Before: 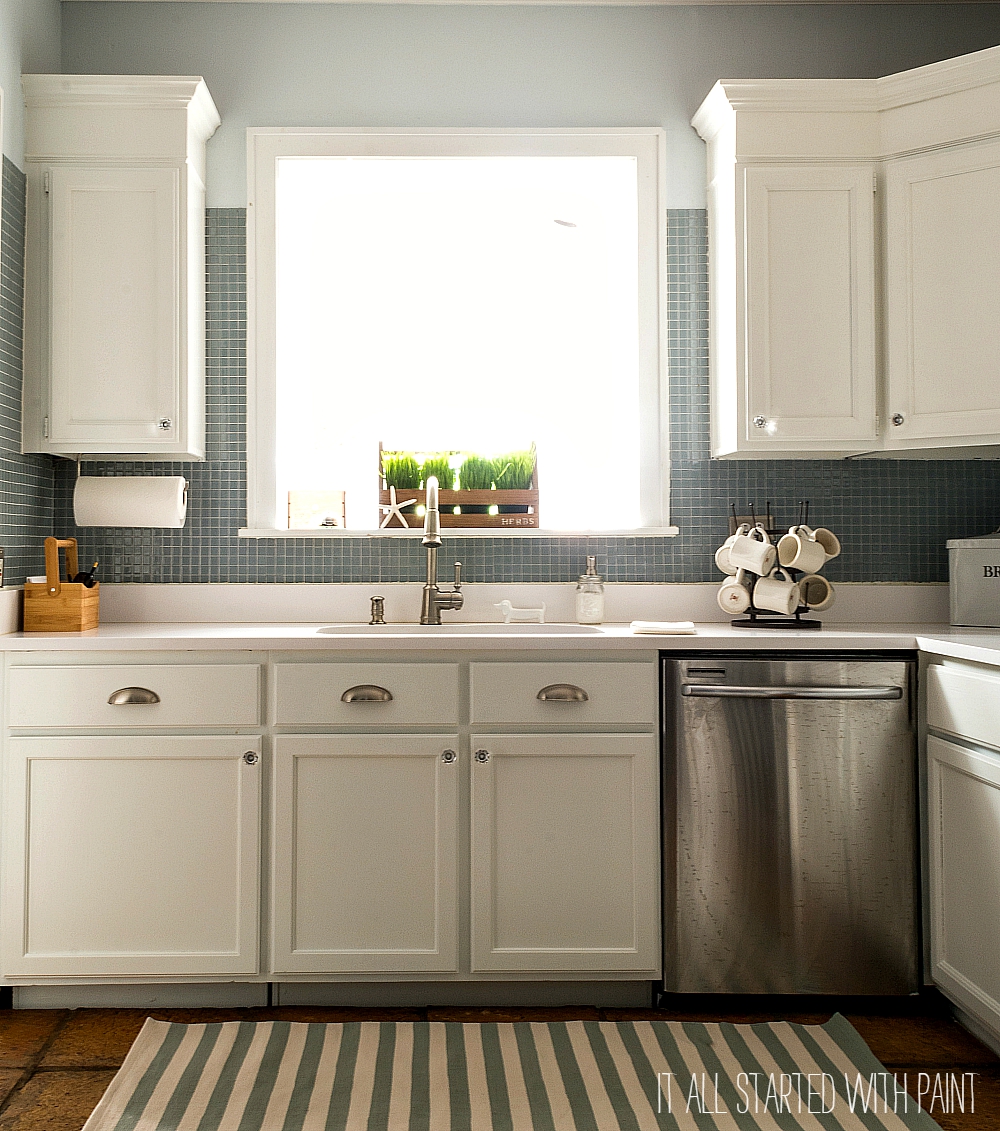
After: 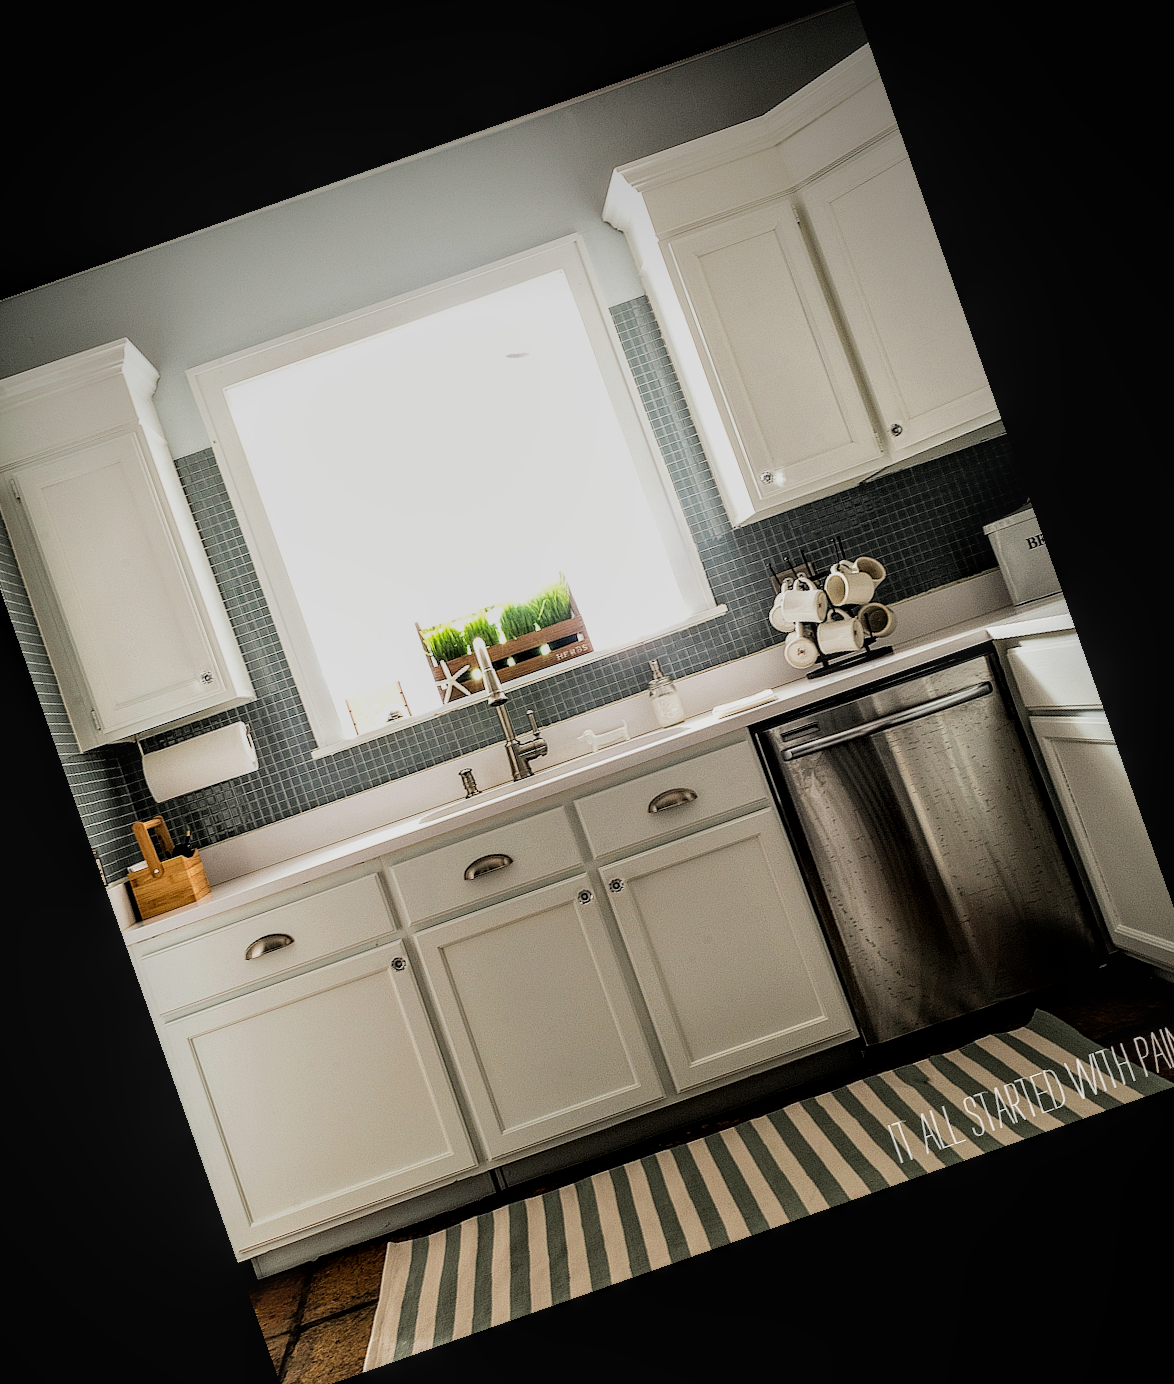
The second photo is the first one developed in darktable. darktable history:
local contrast: on, module defaults
filmic rgb: black relative exposure -5 EV, hardness 2.88, contrast 1.3, highlights saturation mix -30%
crop and rotate: angle 19.43°, left 6.812%, right 4.125%, bottom 1.087%
vignetting: brightness -0.629, saturation -0.007, center (-0.028, 0.239)
